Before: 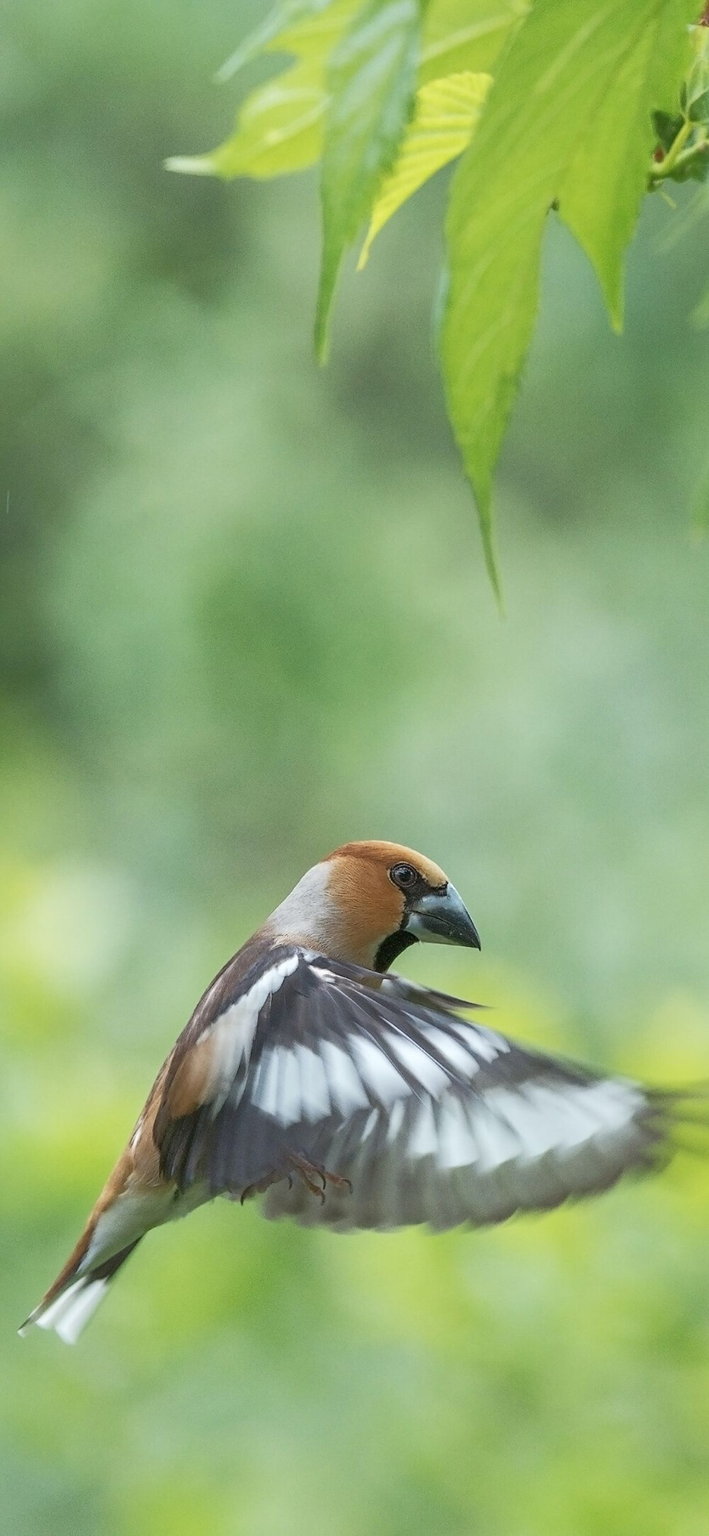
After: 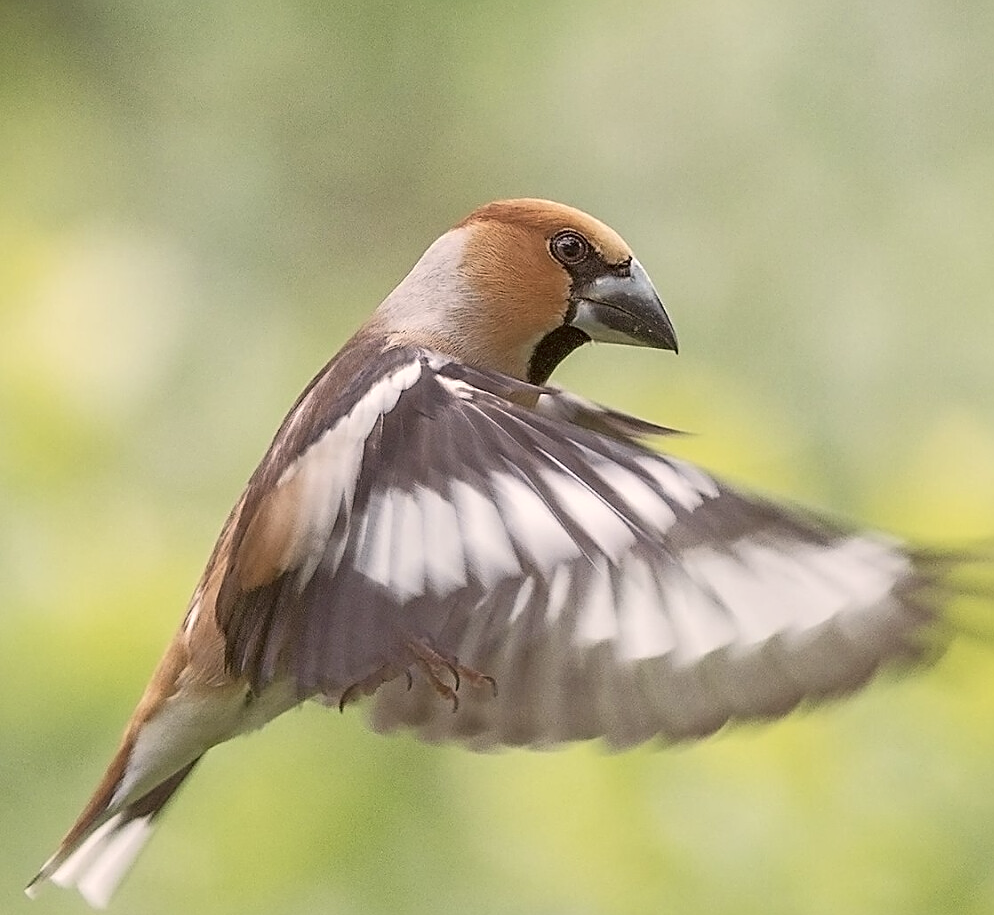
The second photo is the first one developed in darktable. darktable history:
crop: top 45.564%, bottom 12.16%
contrast brightness saturation: contrast 0.051, brightness 0.06, saturation 0.01
color correction: highlights a* 10.18, highlights b* 9.77, shadows a* 8.93, shadows b* 7.71, saturation 0.771
sharpen: on, module defaults
